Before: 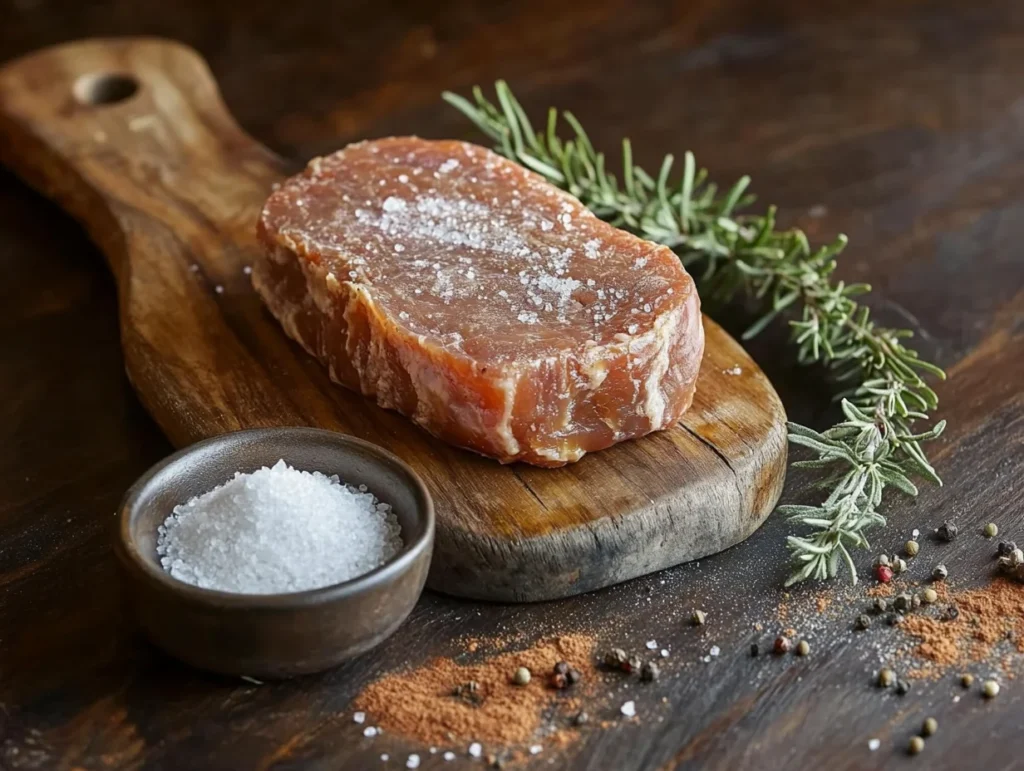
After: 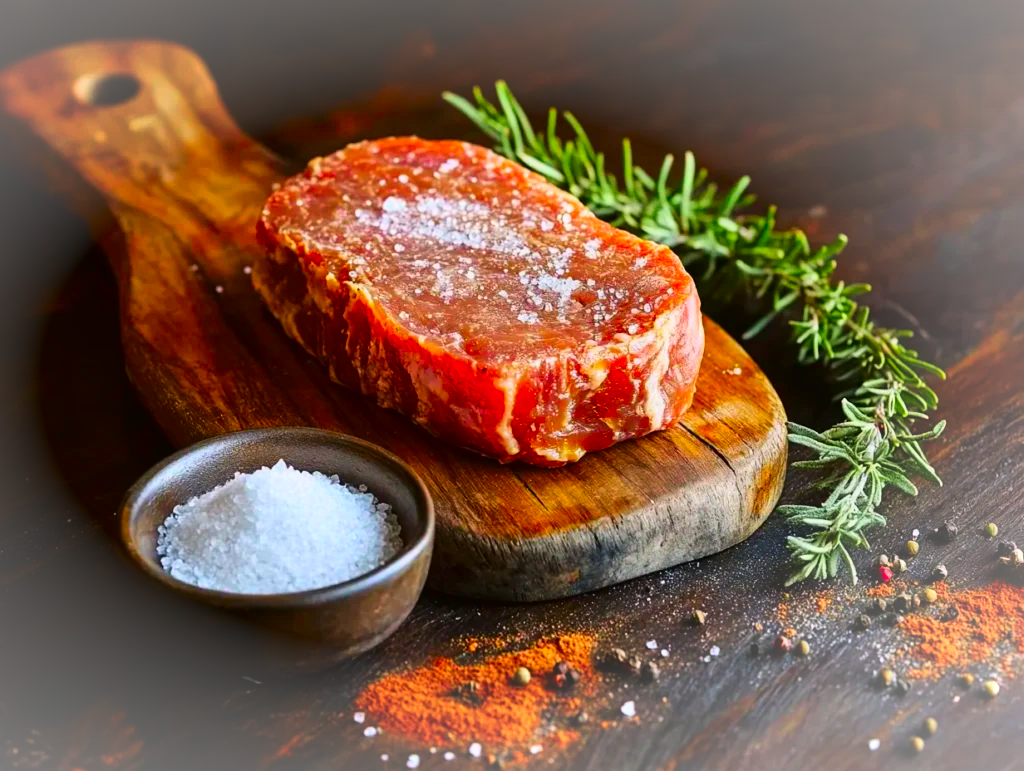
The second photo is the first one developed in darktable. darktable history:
vignetting: fall-off radius 100.05%, brightness 0.314, saturation 0.001, center (-0.122, -0.009), width/height ratio 1.336
color correction: highlights a* 1.5, highlights b* -1.7, saturation 2.45
tone curve: curves: ch0 [(0, 0.011) (0.053, 0.026) (0.174, 0.115) (0.416, 0.417) (0.697, 0.758) (0.852, 0.902) (0.991, 0.981)]; ch1 [(0, 0) (0.264, 0.22) (0.407, 0.373) (0.463, 0.457) (0.492, 0.5) (0.512, 0.511) (0.54, 0.543) (0.585, 0.617) (0.659, 0.686) (0.78, 0.8) (1, 1)]; ch2 [(0, 0) (0.438, 0.449) (0.473, 0.469) (0.503, 0.5) (0.523, 0.534) (0.562, 0.591) (0.612, 0.627) (0.701, 0.707) (1, 1)], color space Lab, linked channels, preserve colors none
